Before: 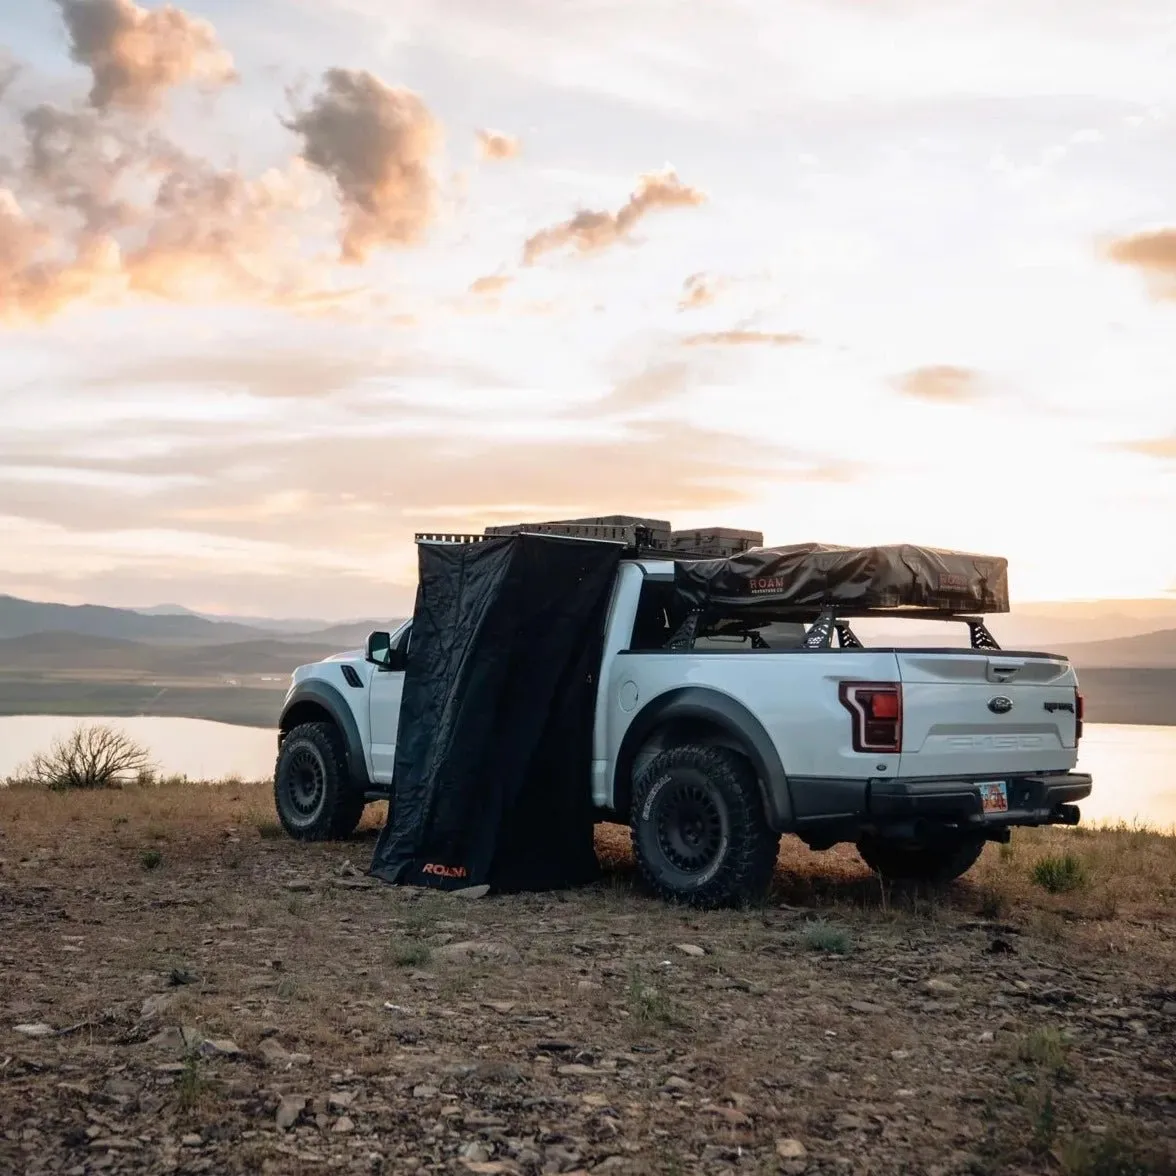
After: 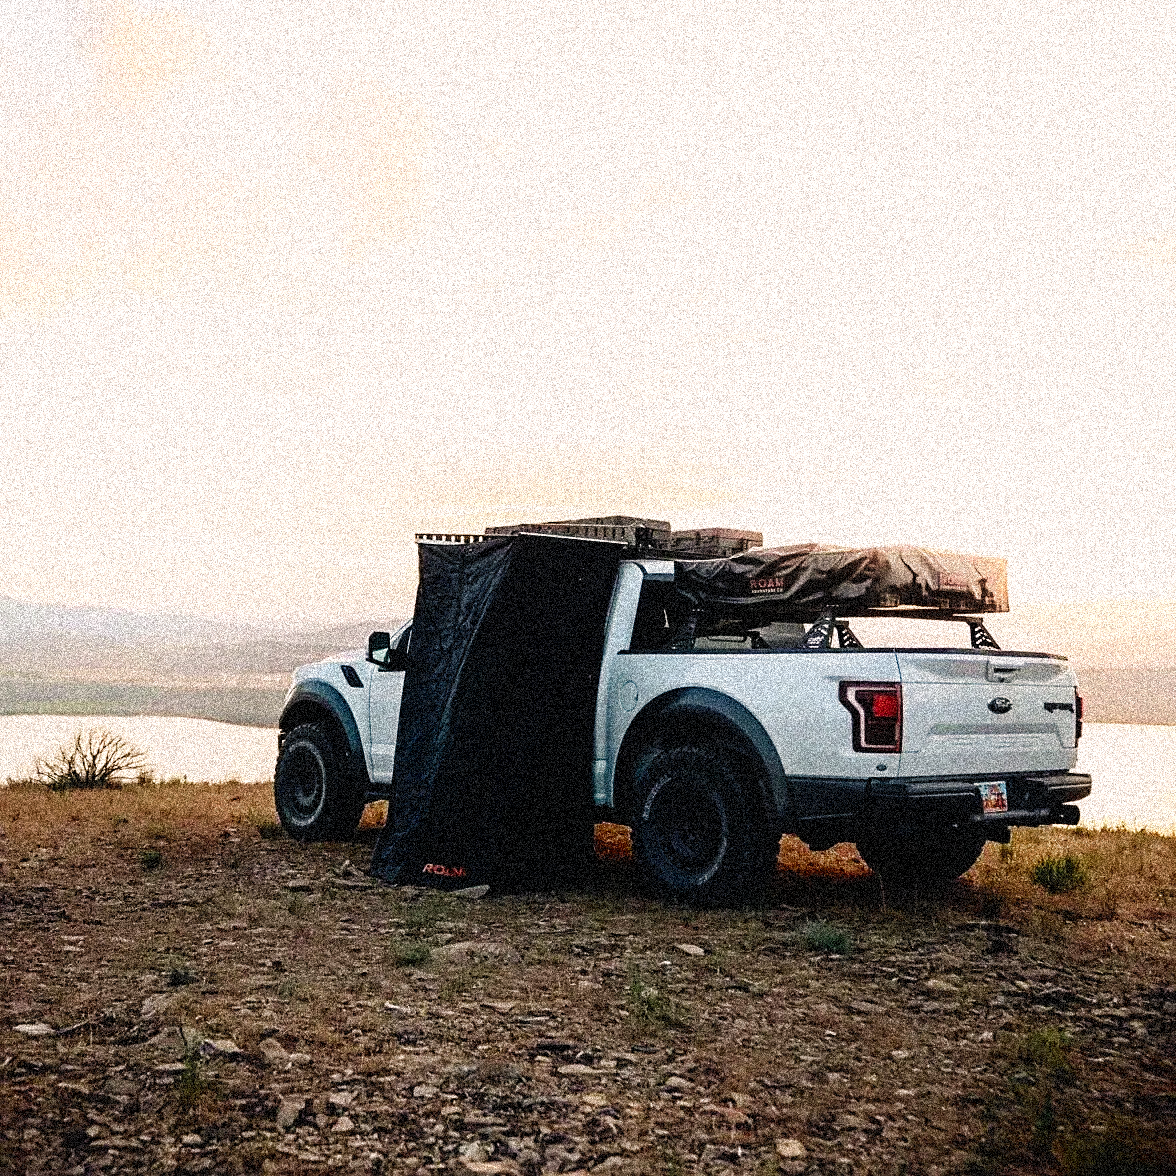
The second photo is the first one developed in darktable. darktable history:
color correction: highlights a* 3.84, highlights b* 5.07
sharpen: on, module defaults
base curve: curves: ch0 [(0, 0) (0.036, 0.025) (0.121, 0.166) (0.206, 0.329) (0.605, 0.79) (1, 1)], preserve colors none
grain: coarseness 3.75 ISO, strength 100%, mid-tones bias 0%
shadows and highlights: shadows -54.3, highlights 86.09, soften with gaussian
